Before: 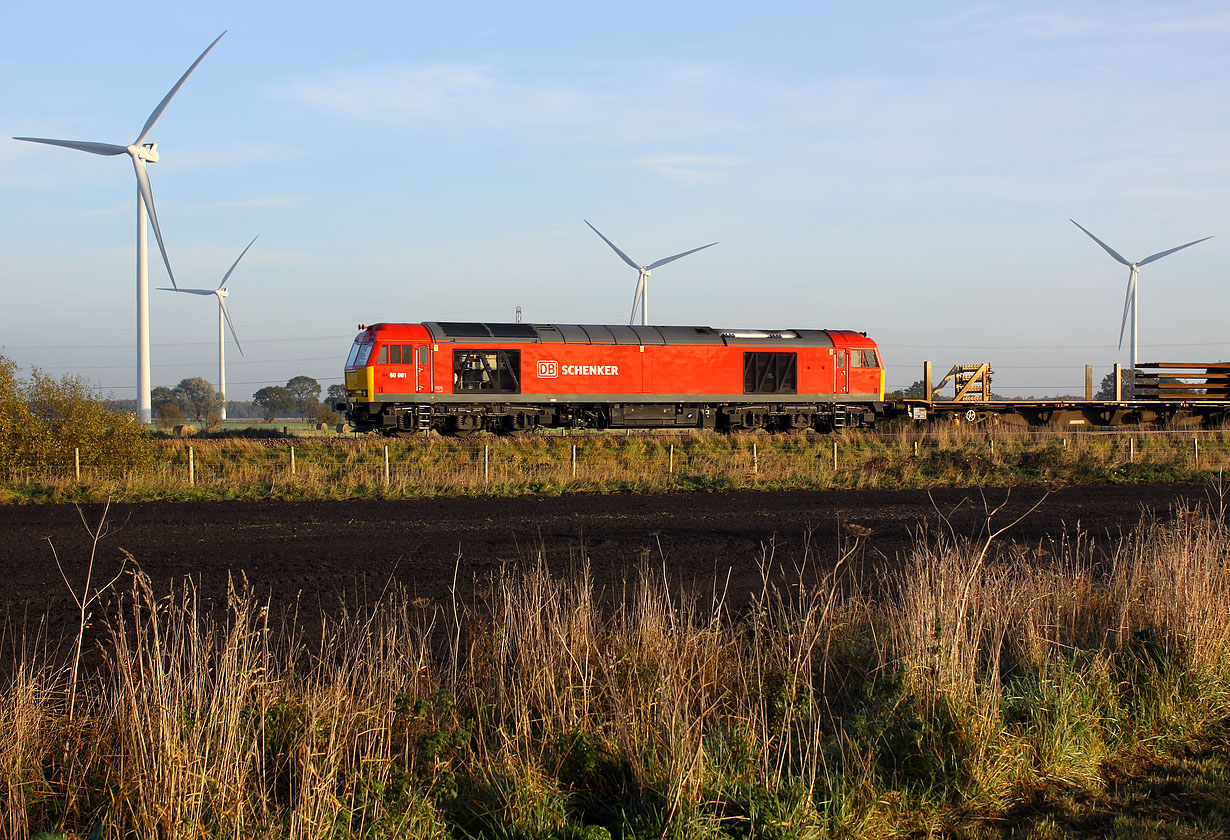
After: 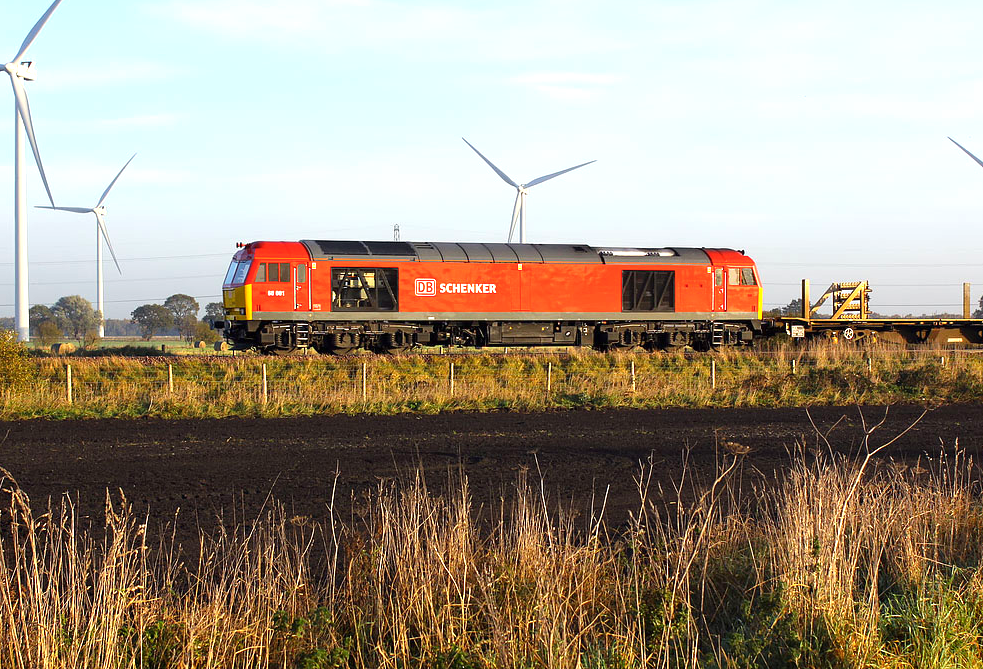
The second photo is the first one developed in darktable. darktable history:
exposure: black level correction 0, exposure 0.698 EV, compensate exposure bias true, compensate highlight preservation false
crop and rotate: left 10.043%, top 9.877%, right 9.96%, bottom 10.385%
color balance rgb: perceptual saturation grading › global saturation 0.996%, global vibrance 14.297%
